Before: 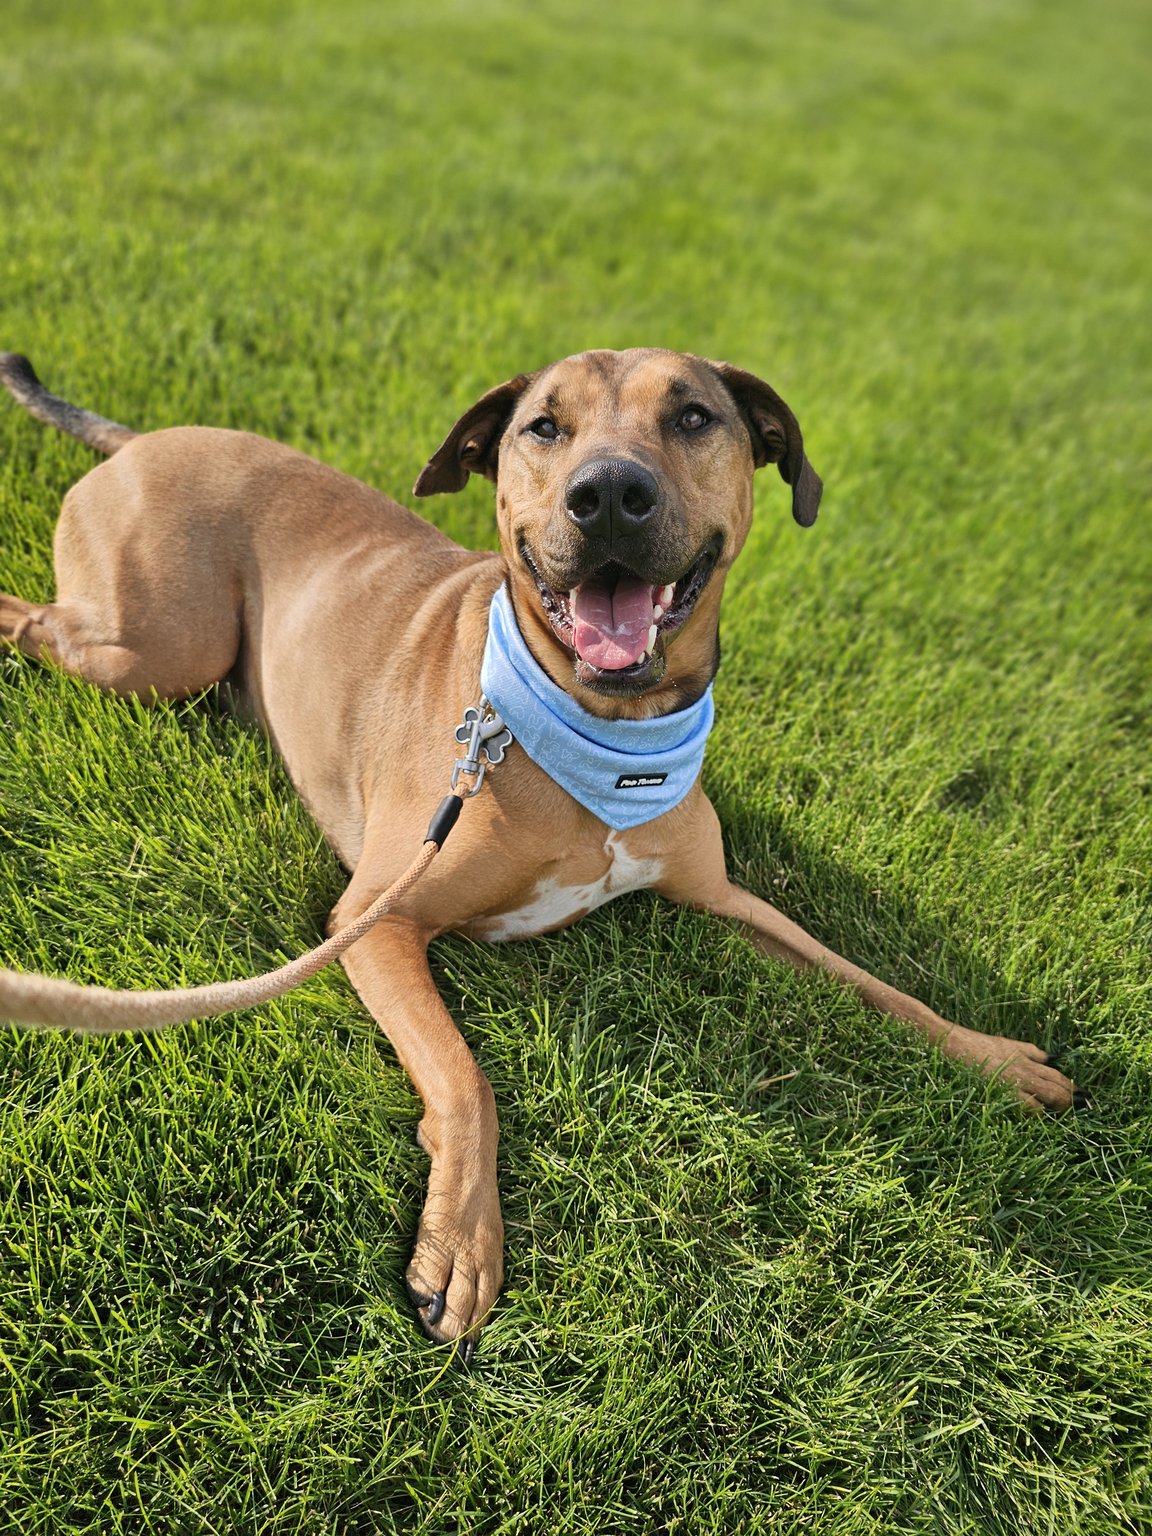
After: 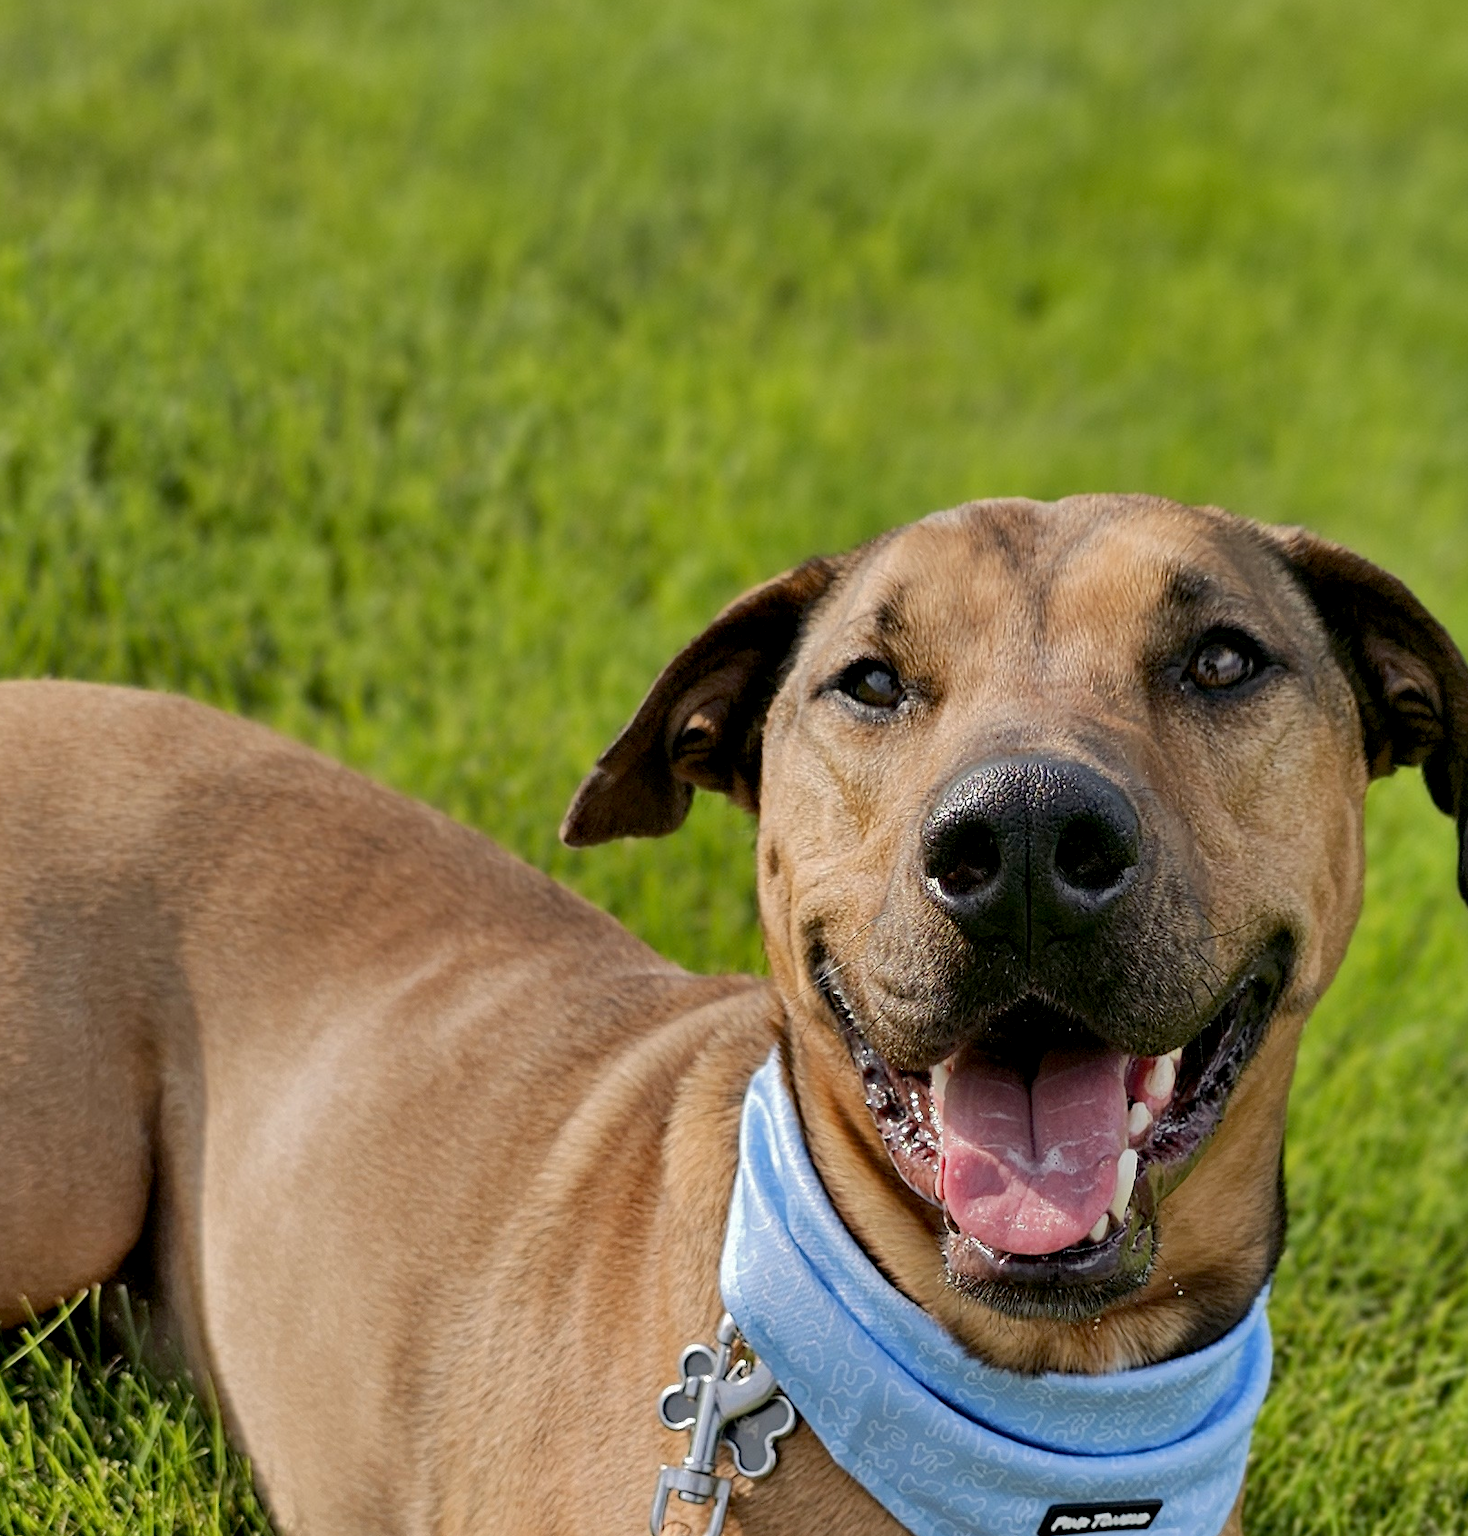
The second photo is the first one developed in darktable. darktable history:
rgb curve: curves: ch0 [(0, 0) (0.175, 0.154) (0.785, 0.663) (1, 1)]
crop: left 15.306%, top 9.065%, right 30.789%, bottom 48.638%
white balance: emerald 1
exposure: black level correction 0.011, compensate highlight preservation false
